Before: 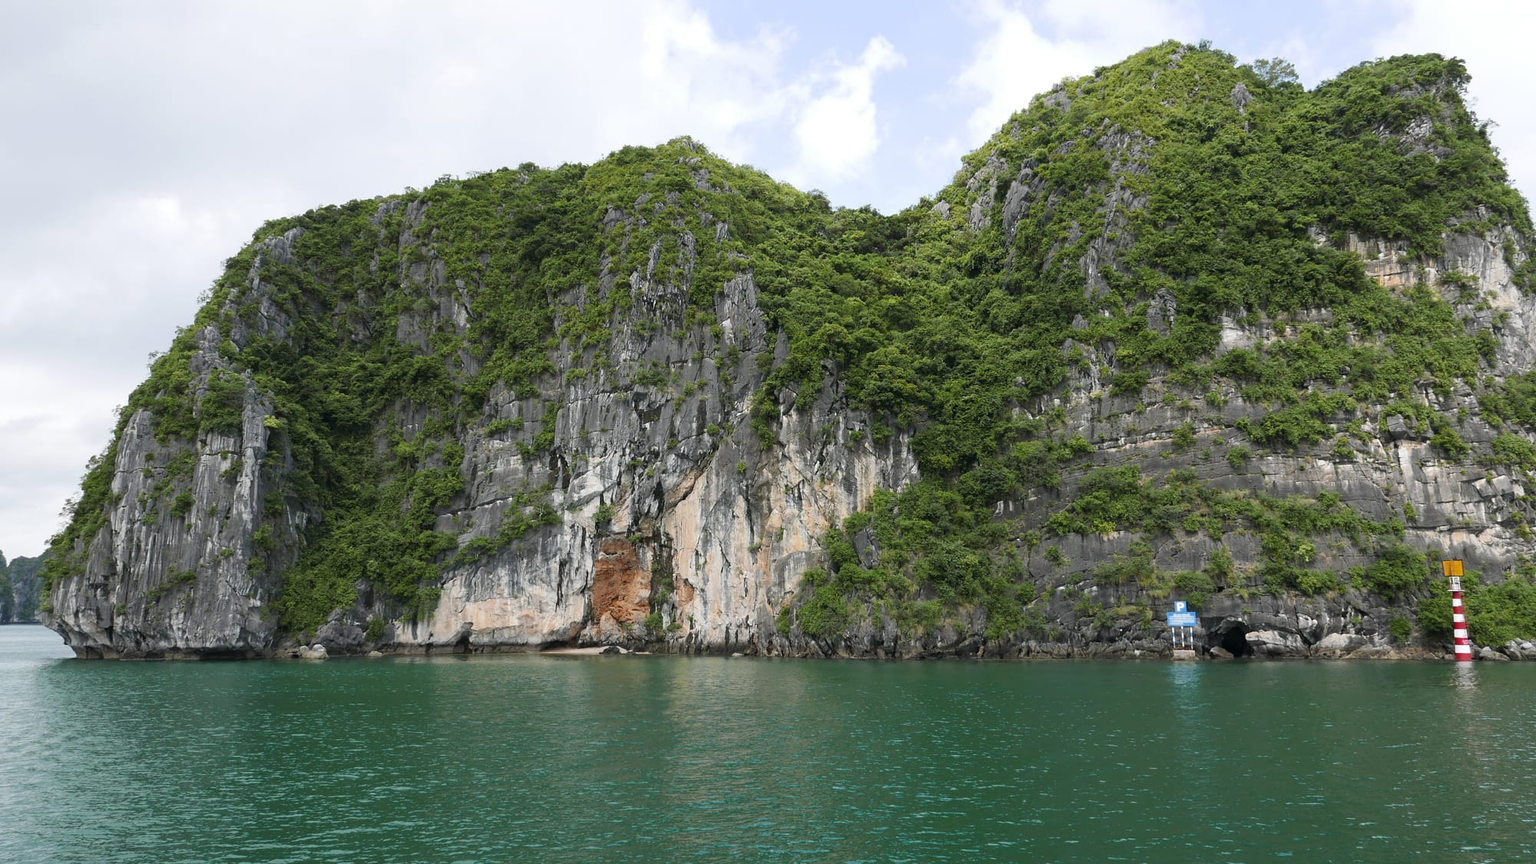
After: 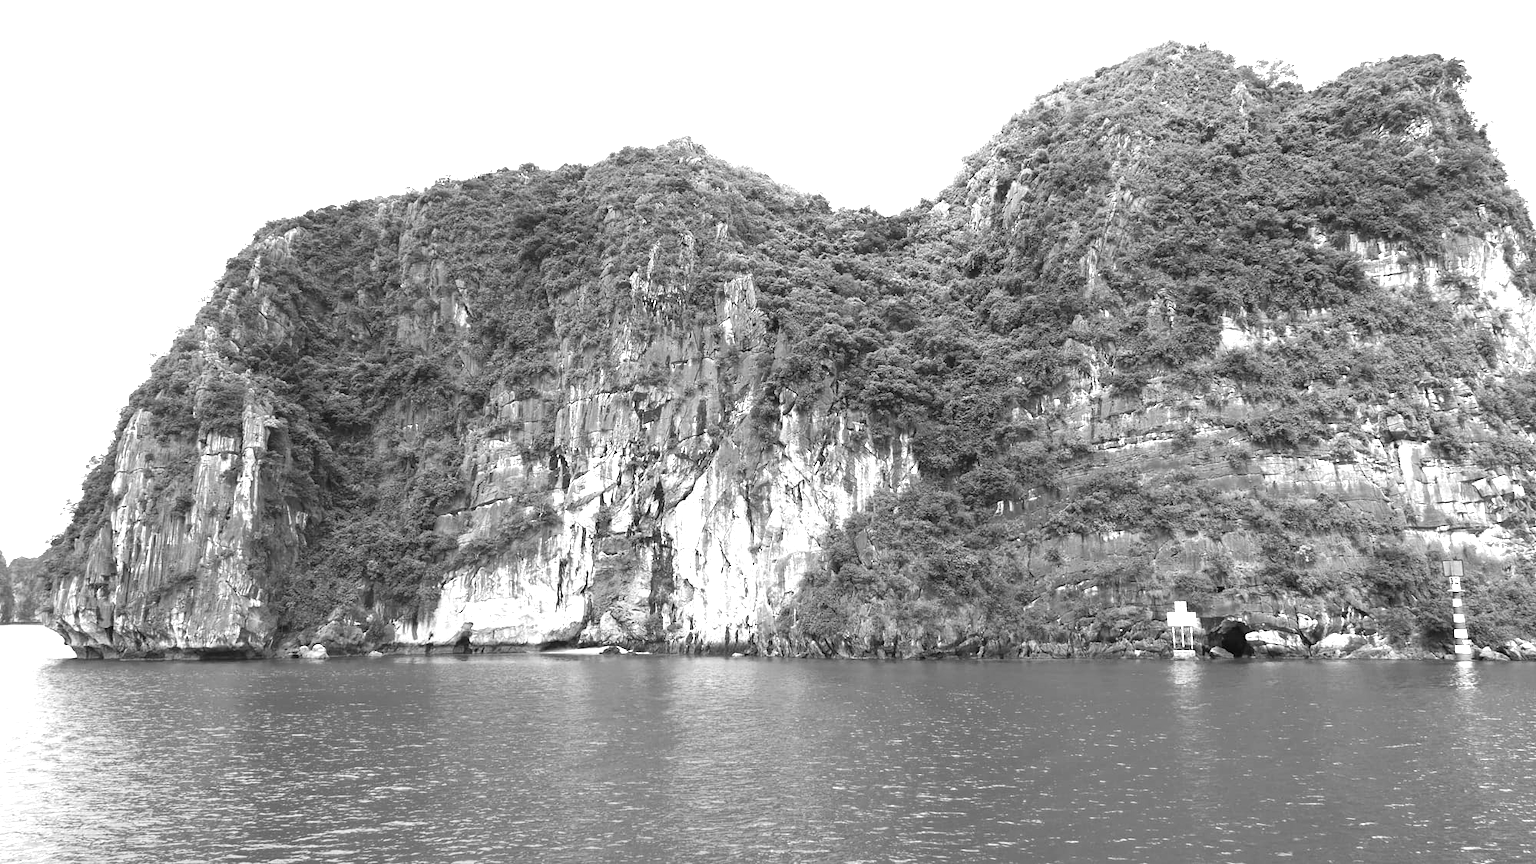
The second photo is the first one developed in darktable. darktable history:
exposure: black level correction 0, exposure 1.37 EV, compensate exposure bias true, compensate highlight preservation false
color zones: curves: ch0 [(0, 0.613) (0.01, 0.613) (0.245, 0.448) (0.498, 0.529) (0.642, 0.665) (0.879, 0.777) (0.99, 0.613)]; ch1 [(0, 0) (0.143, 0) (0.286, 0) (0.429, 0) (0.571, 0) (0.714, 0) (0.857, 0)]
